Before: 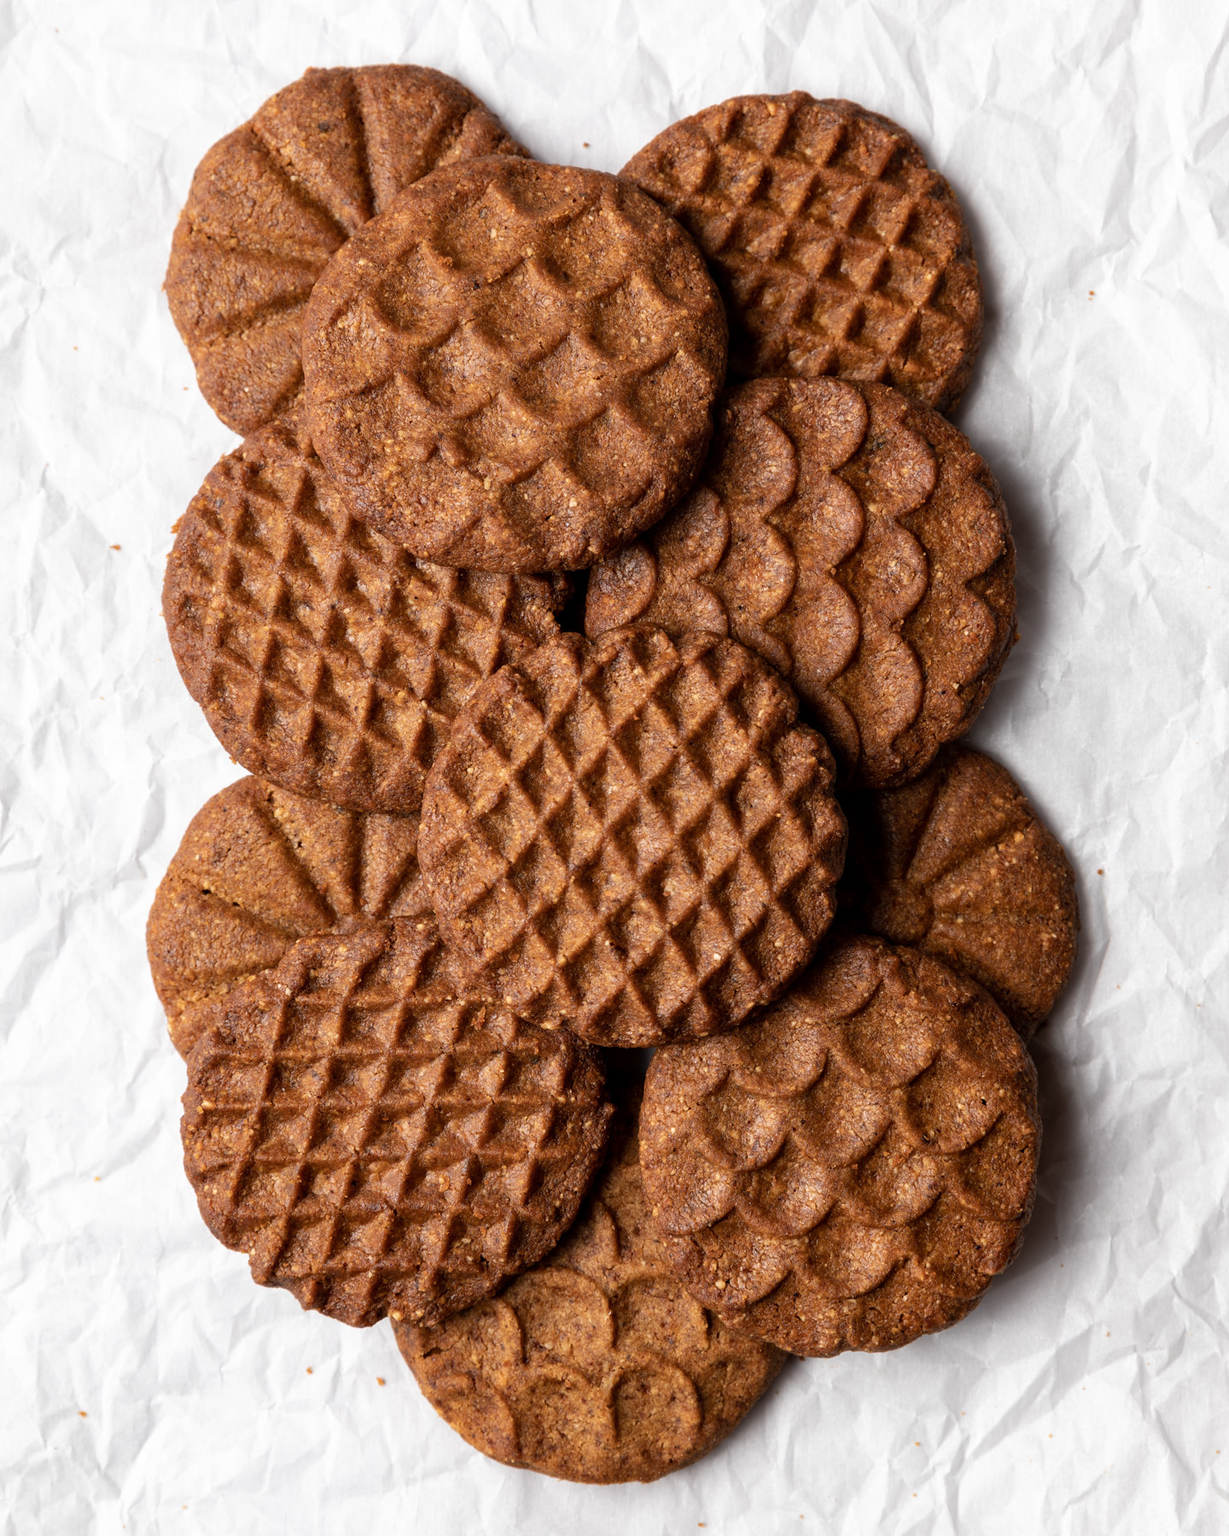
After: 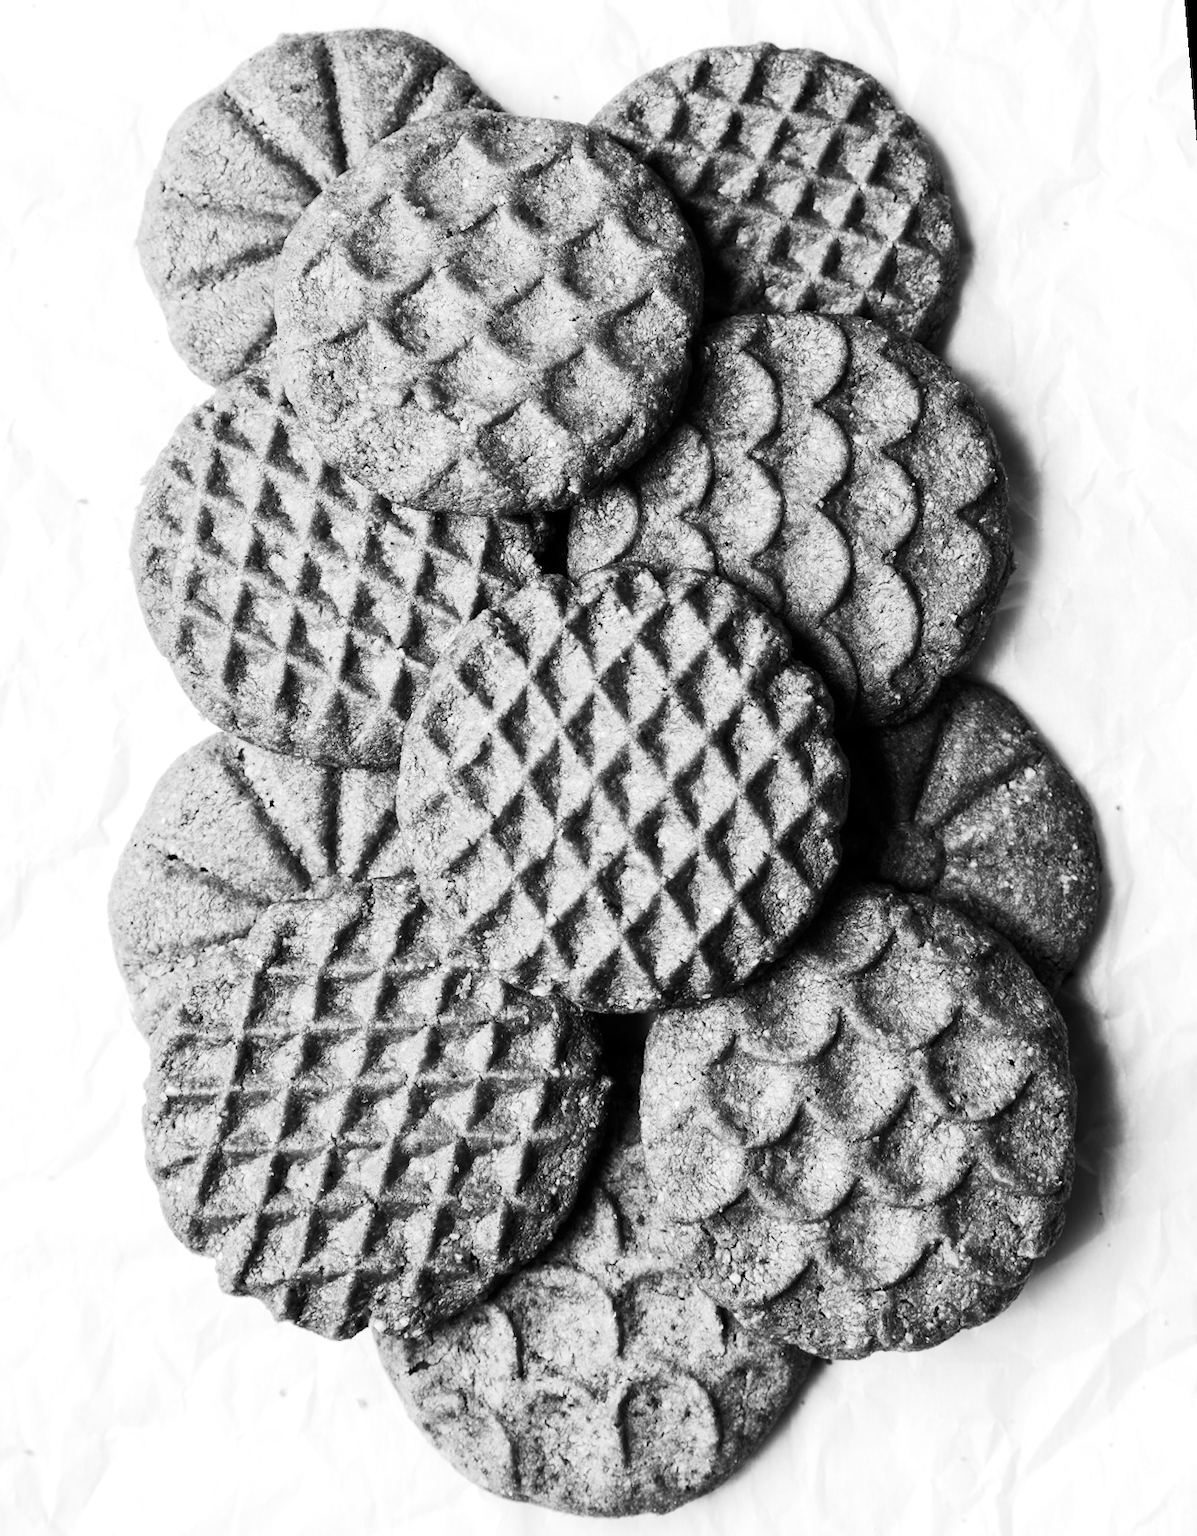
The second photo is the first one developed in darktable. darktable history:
exposure: exposure 1 EV, compensate highlight preservation false
monochrome: a -74.22, b 78.2
contrast brightness saturation: contrast 0.4, brightness 0.1, saturation 0.21
rotate and perspective: rotation -1.68°, lens shift (vertical) -0.146, crop left 0.049, crop right 0.912, crop top 0.032, crop bottom 0.96
color calibration: illuminant as shot in camera, x 0.358, y 0.373, temperature 4628.91 K
